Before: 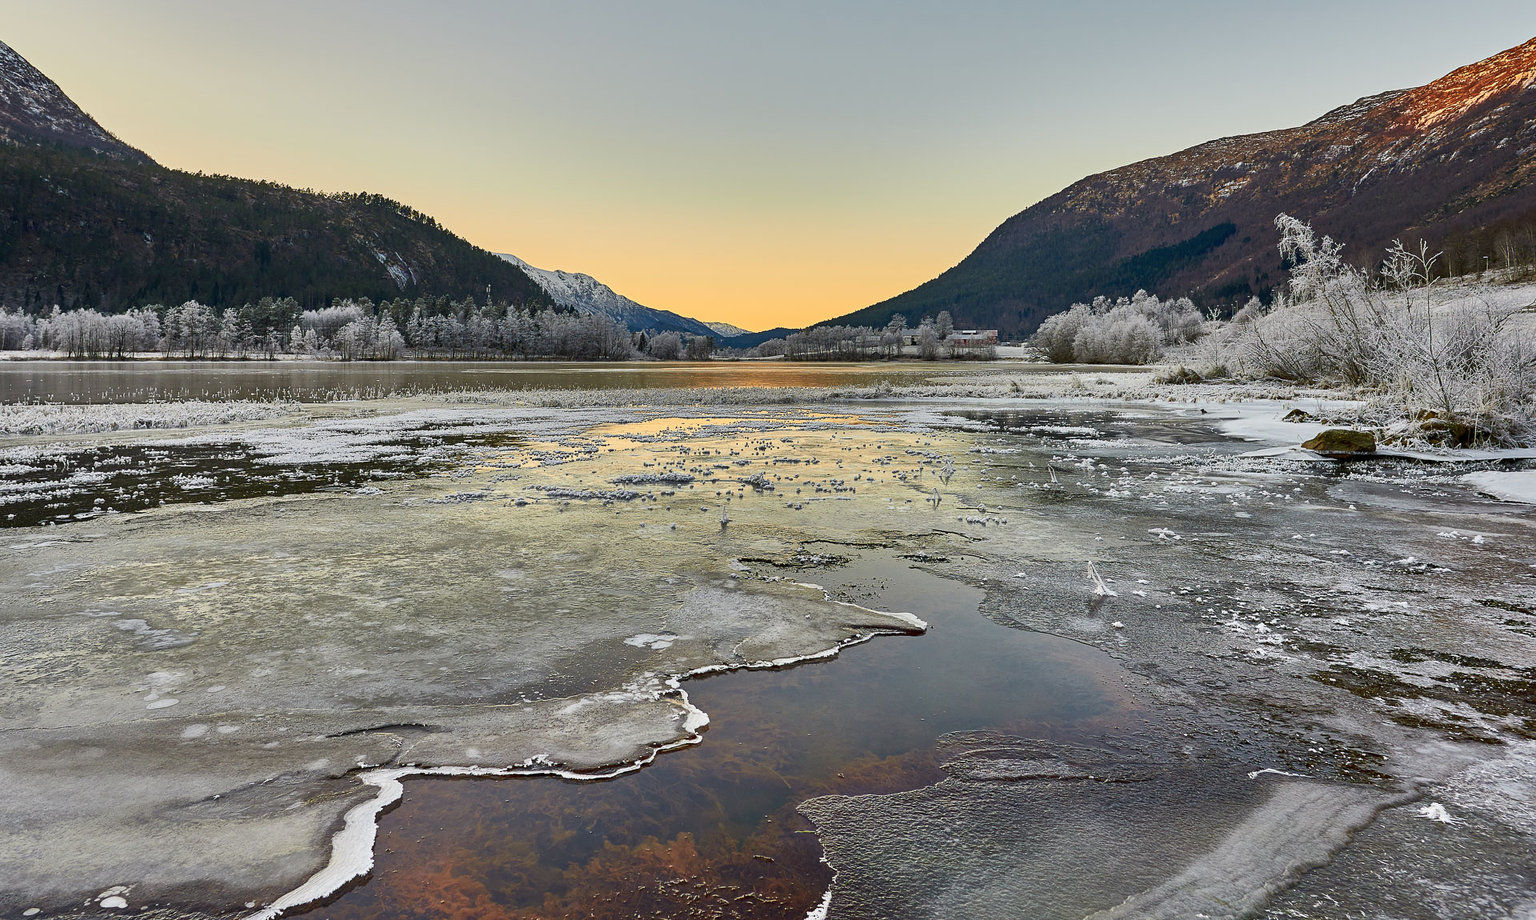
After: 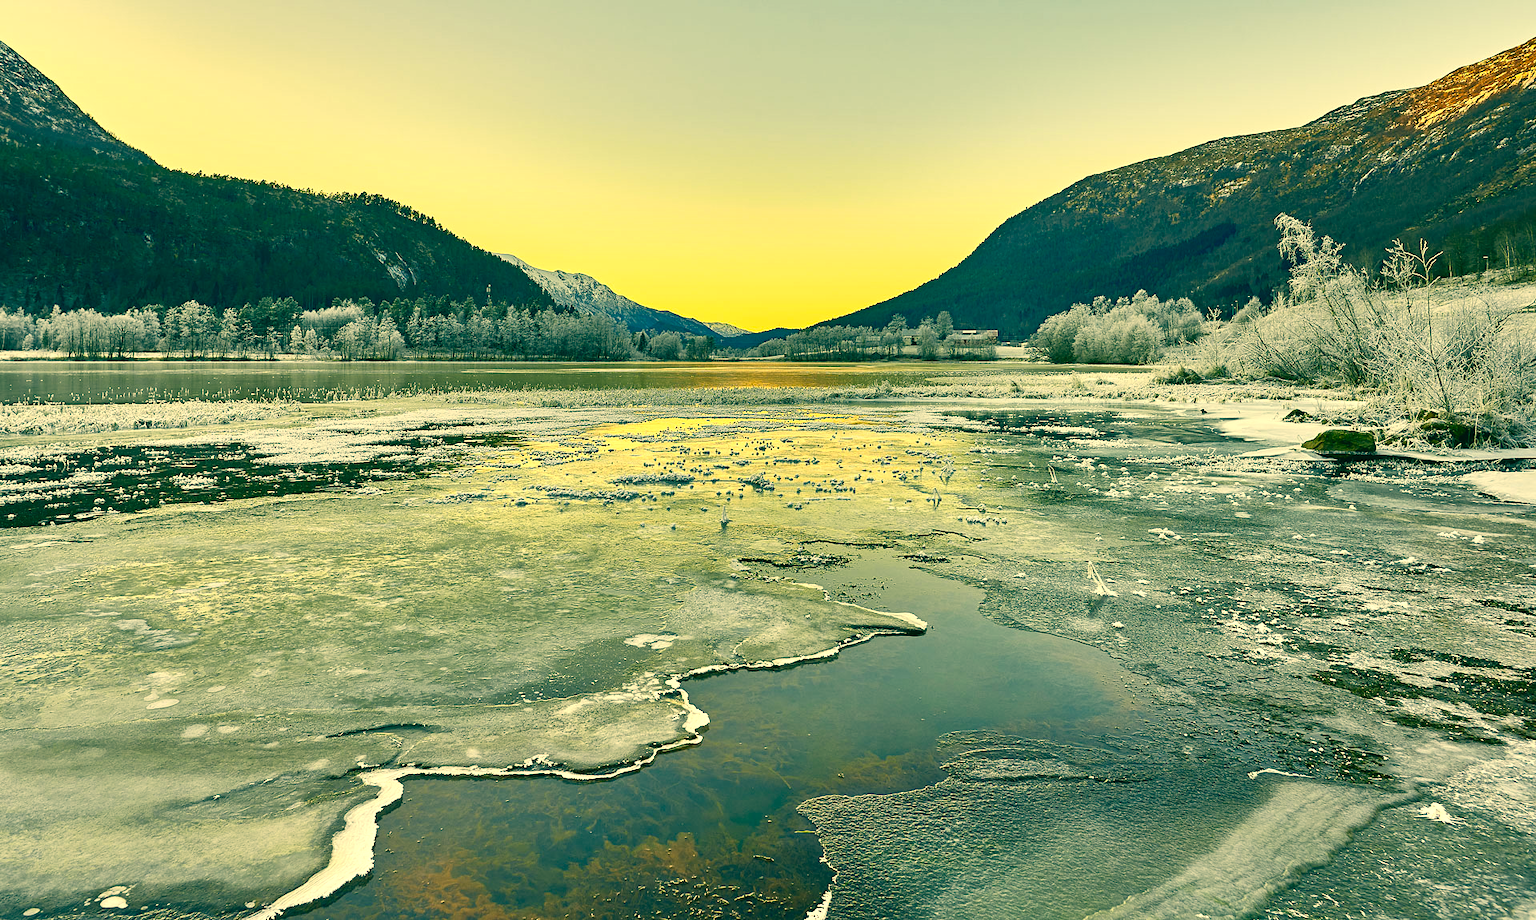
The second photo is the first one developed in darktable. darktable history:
exposure: exposure 0.561 EV, compensate highlight preservation false
color correction: highlights a* 1.85, highlights b* 34.37, shadows a* -36.78, shadows b* -6.12
